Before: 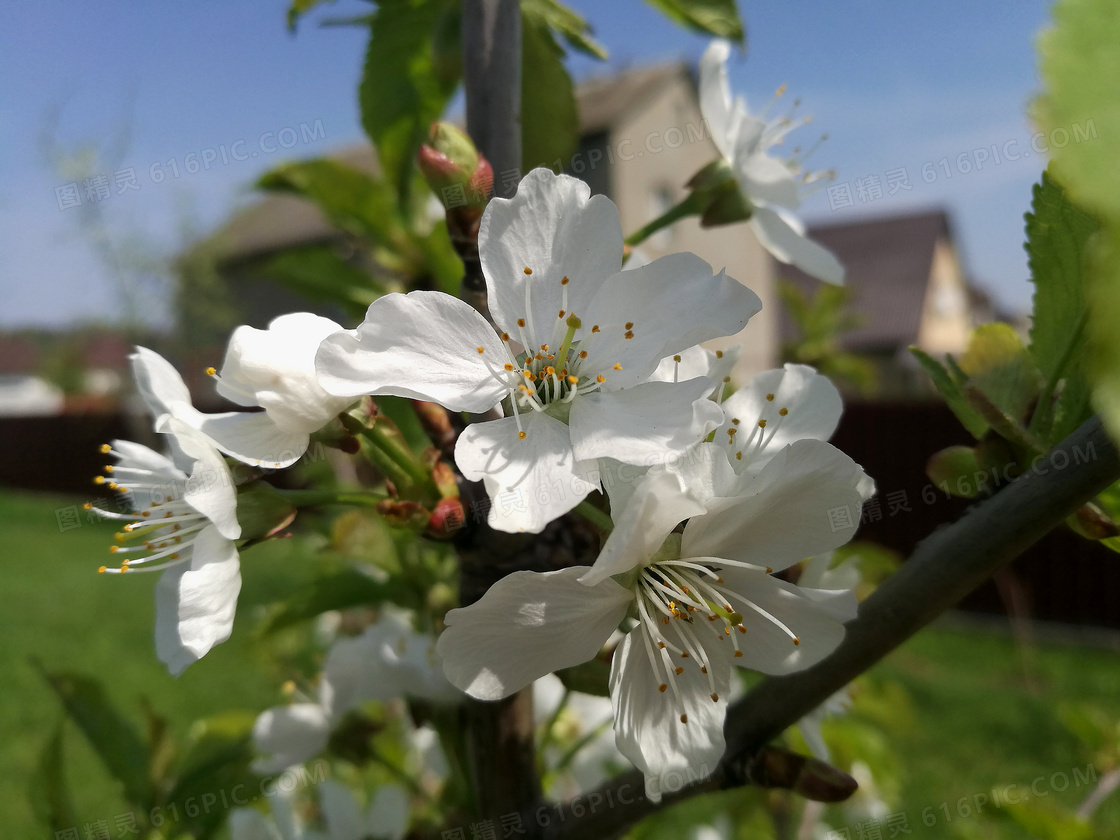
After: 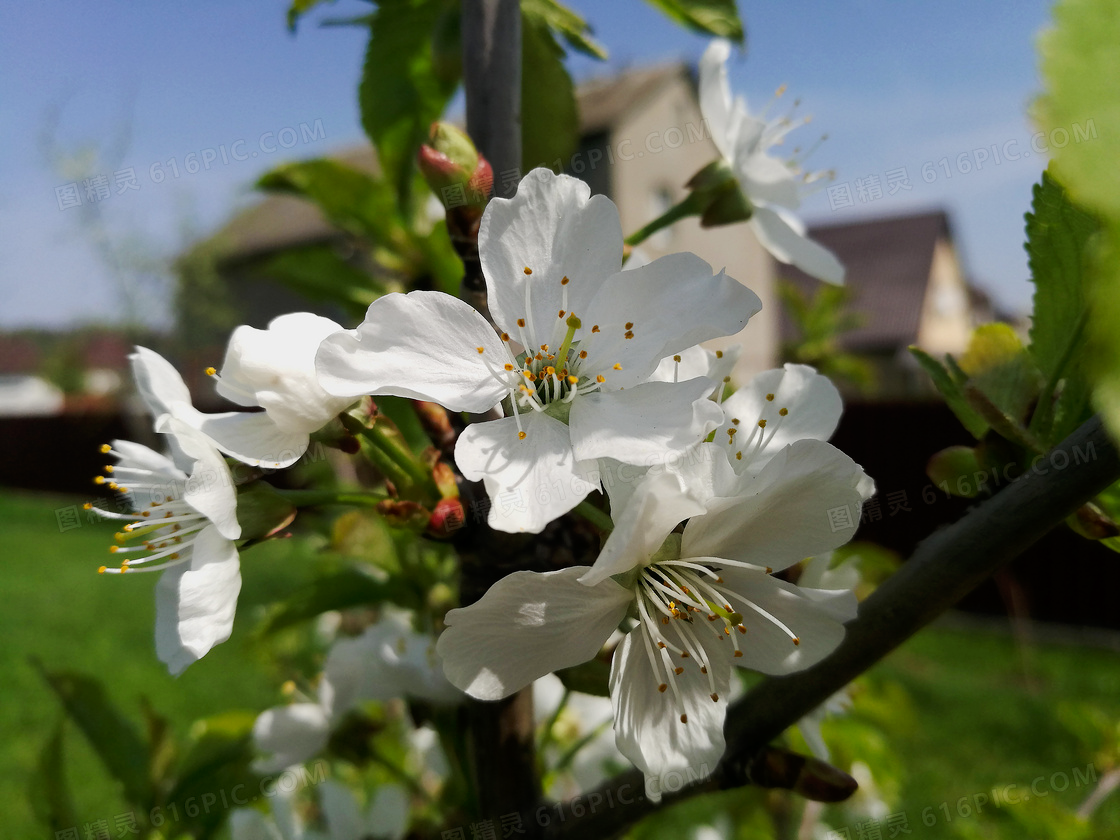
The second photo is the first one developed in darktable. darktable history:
tone curve: curves: ch0 [(0, 0) (0.068, 0.031) (0.175, 0.132) (0.337, 0.304) (0.498, 0.511) (0.748, 0.762) (0.993, 0.954)]; ch1 [(0, 0) (0.294, 0.184) (0.359, 0.34) (0.362, 0.35) (0.43, 0.41) (0.476, 0.457) (0.499, 0.5) (0.529, 0.523) (0.677, 0.762) (1, 1)]; ch2 [(0, 0) (0.431, 0.419) (0.495, 0.502) (0.524, 0.534) (0.557, 0.56) (0.634, 0.654) (0.728, 0.722) (1, 1)], preserve colors none
